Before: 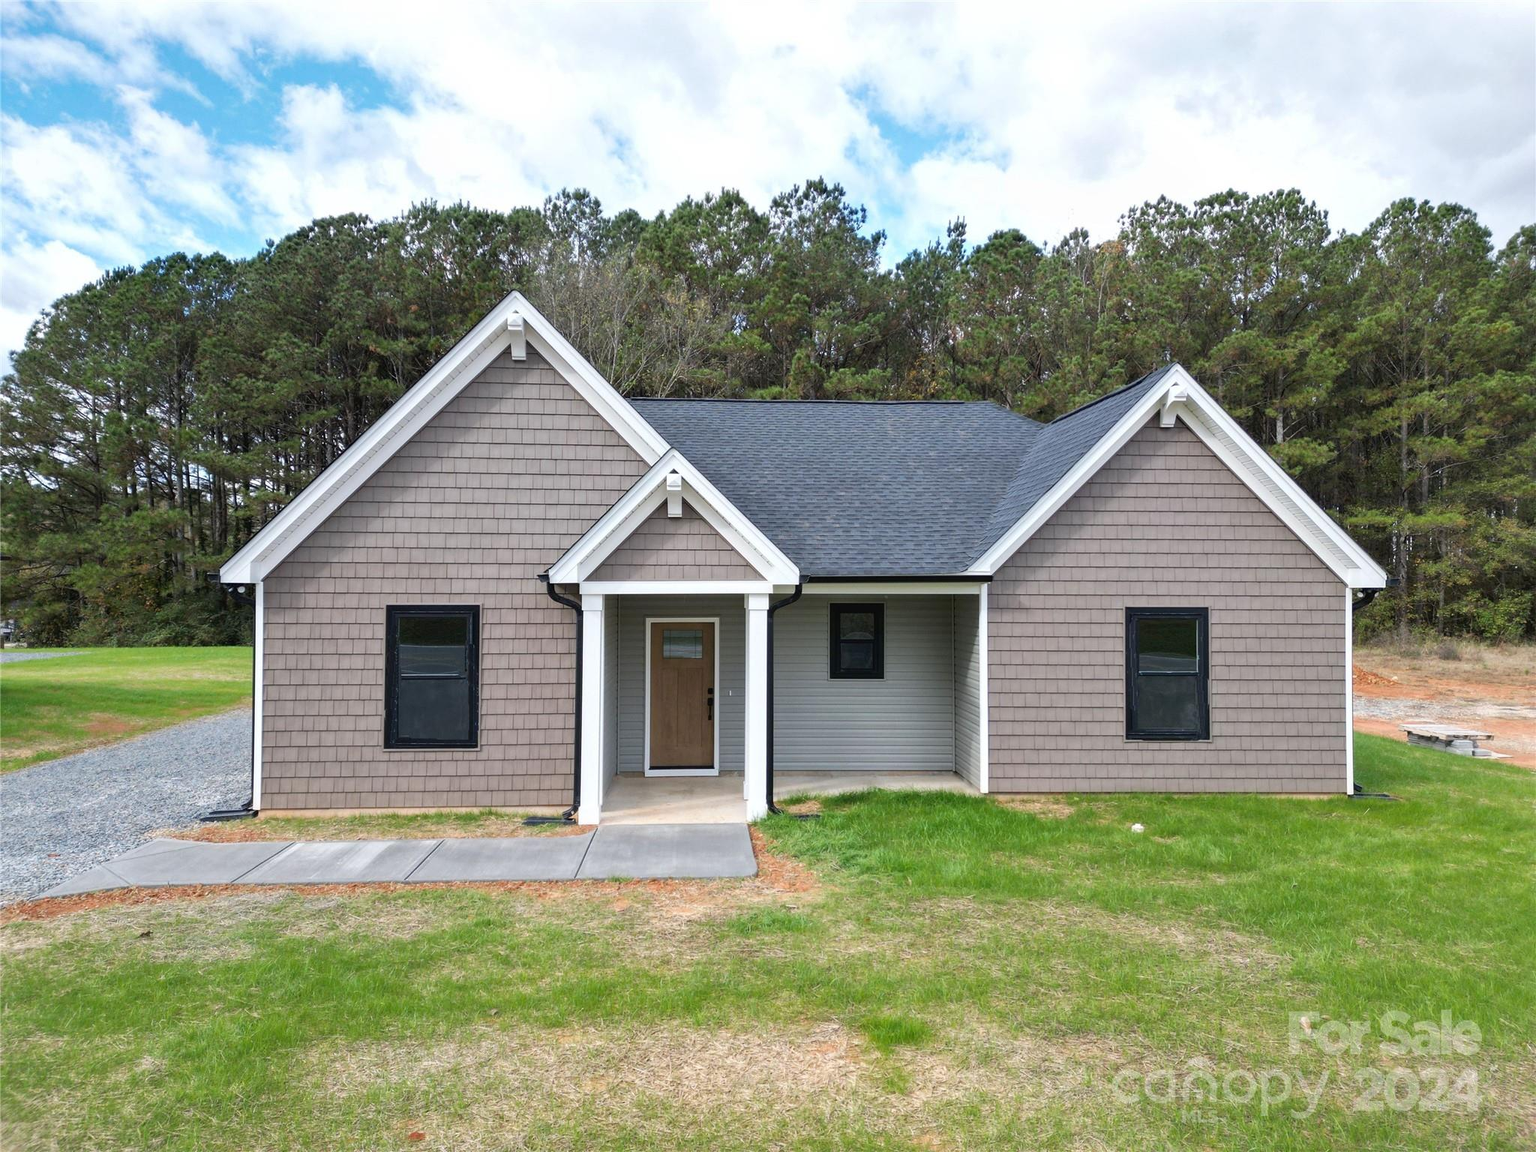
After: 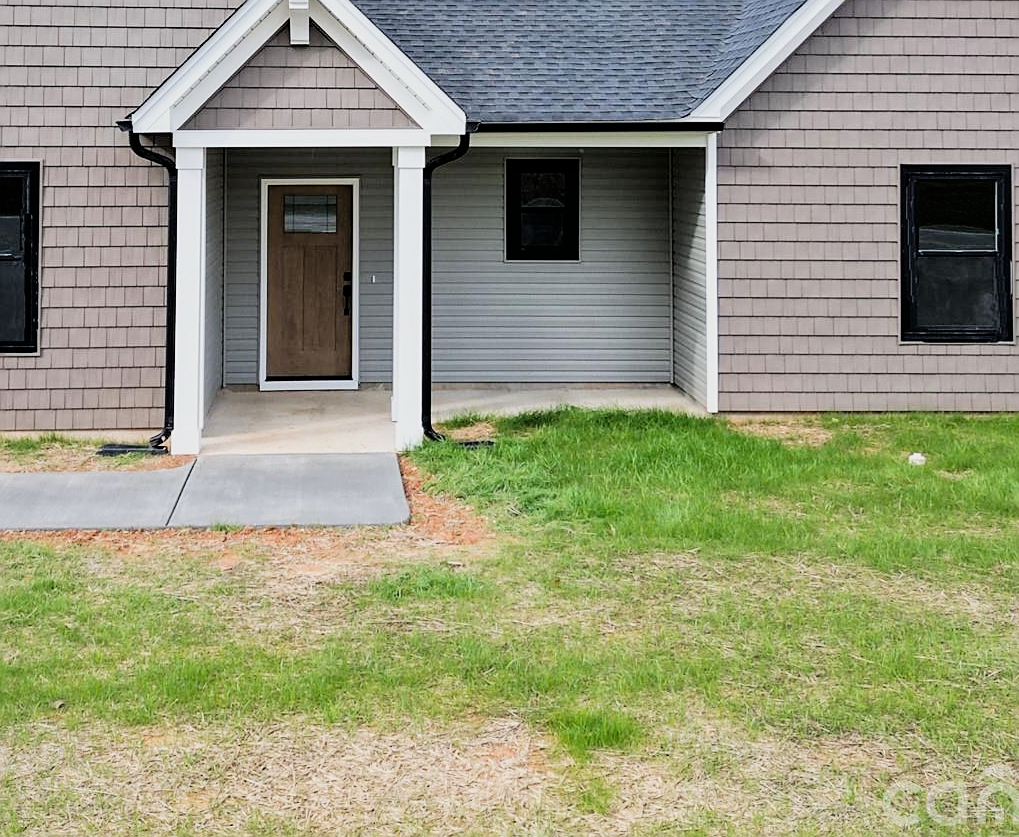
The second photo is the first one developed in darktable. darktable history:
crop: left 29.337%, top 41.994%, right 20.904%, bottom 3.463%
filmic rgb: black relative exposure -5.09 EV, white relative exposure 4 EV, threshold 5.99 EV, hardness 2.9, contrast 1.299, highlights saturation mix -28.71%, enable highlight reconstruction true
sharpen: on, module defaults
exposure: exposure 0.161 EV, compensate exposure bias true, compensate highlight preservation false
